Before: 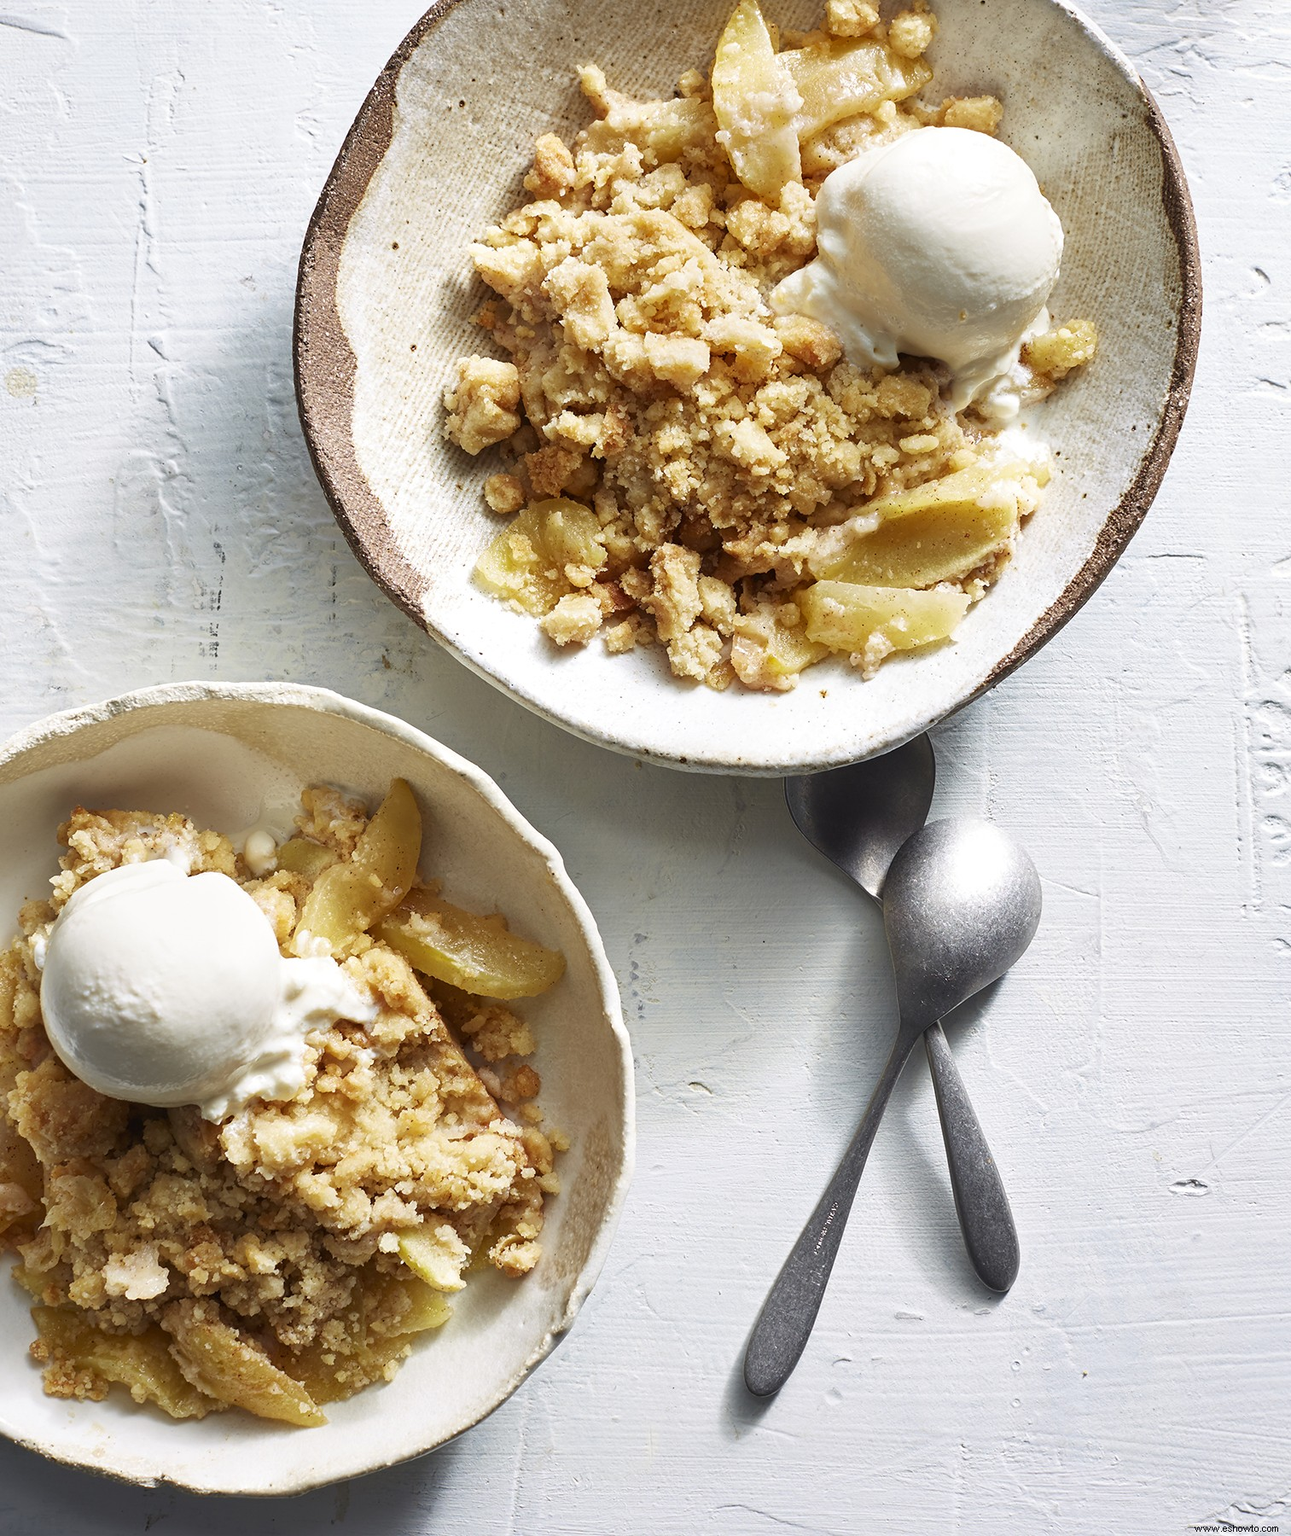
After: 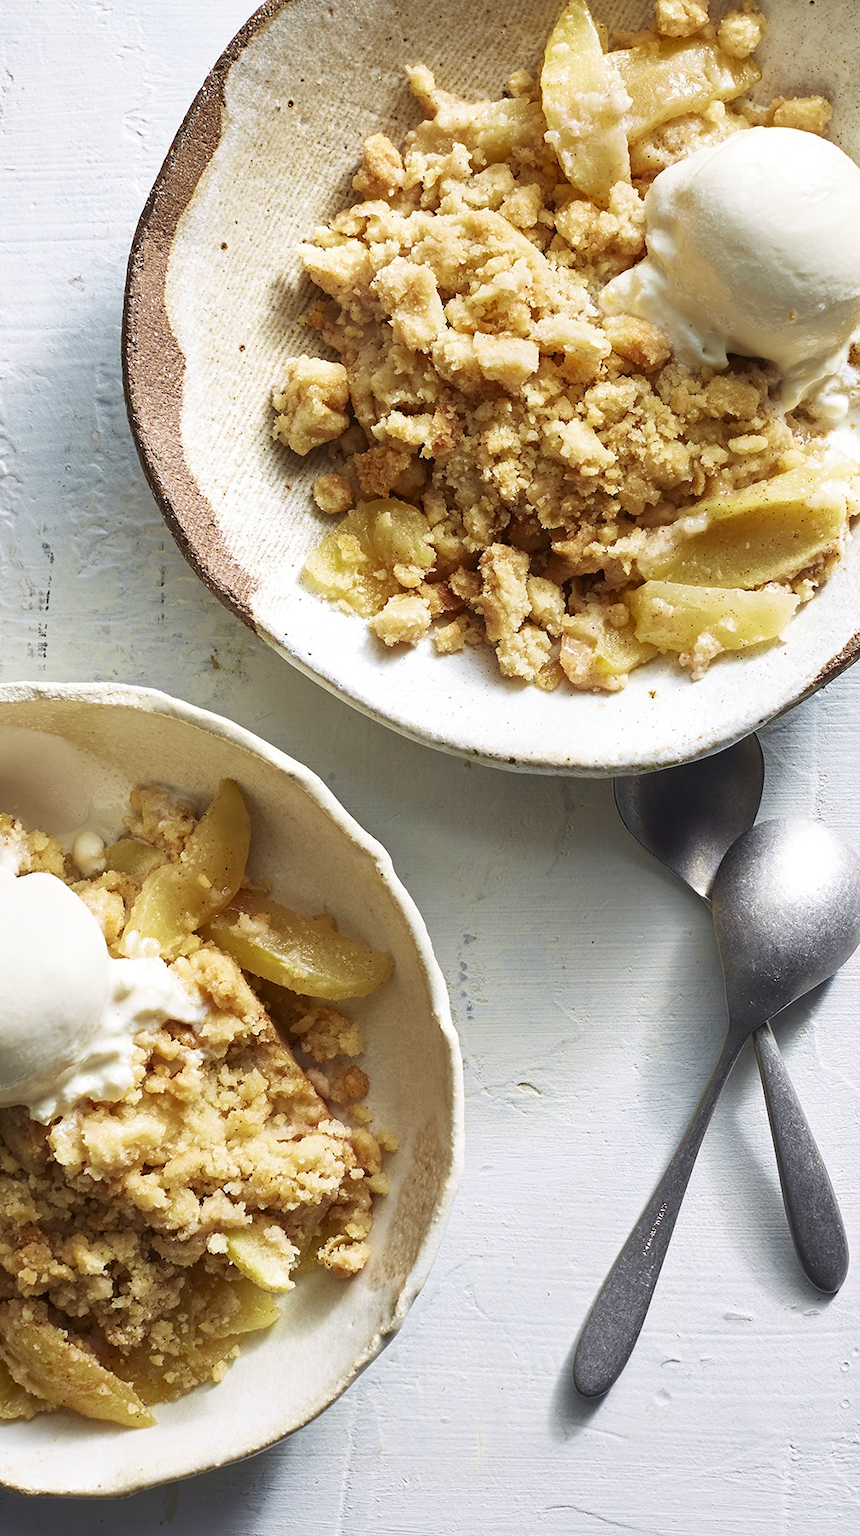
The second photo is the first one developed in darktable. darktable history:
velvia: on, module defaults
crop and rotate: left 13.342%, right 19.991%
